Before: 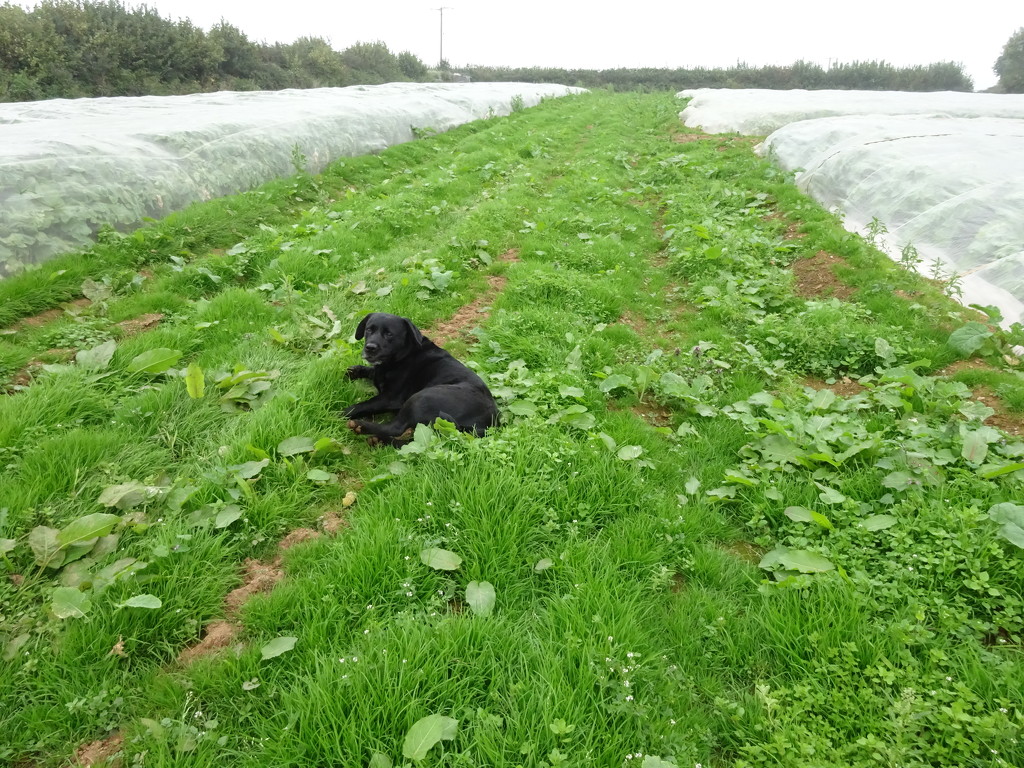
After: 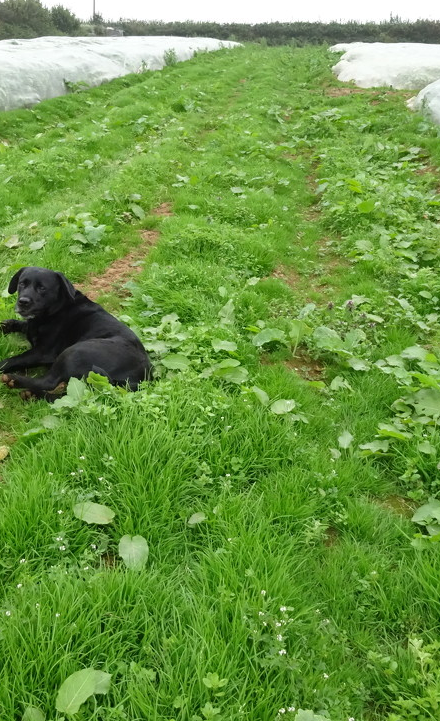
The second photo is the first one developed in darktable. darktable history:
shadows and highlights: shadows 47.55, highlights -40.83, soften with gaussian
crop: left 33.907%, top 6.062%, right 23.116%
